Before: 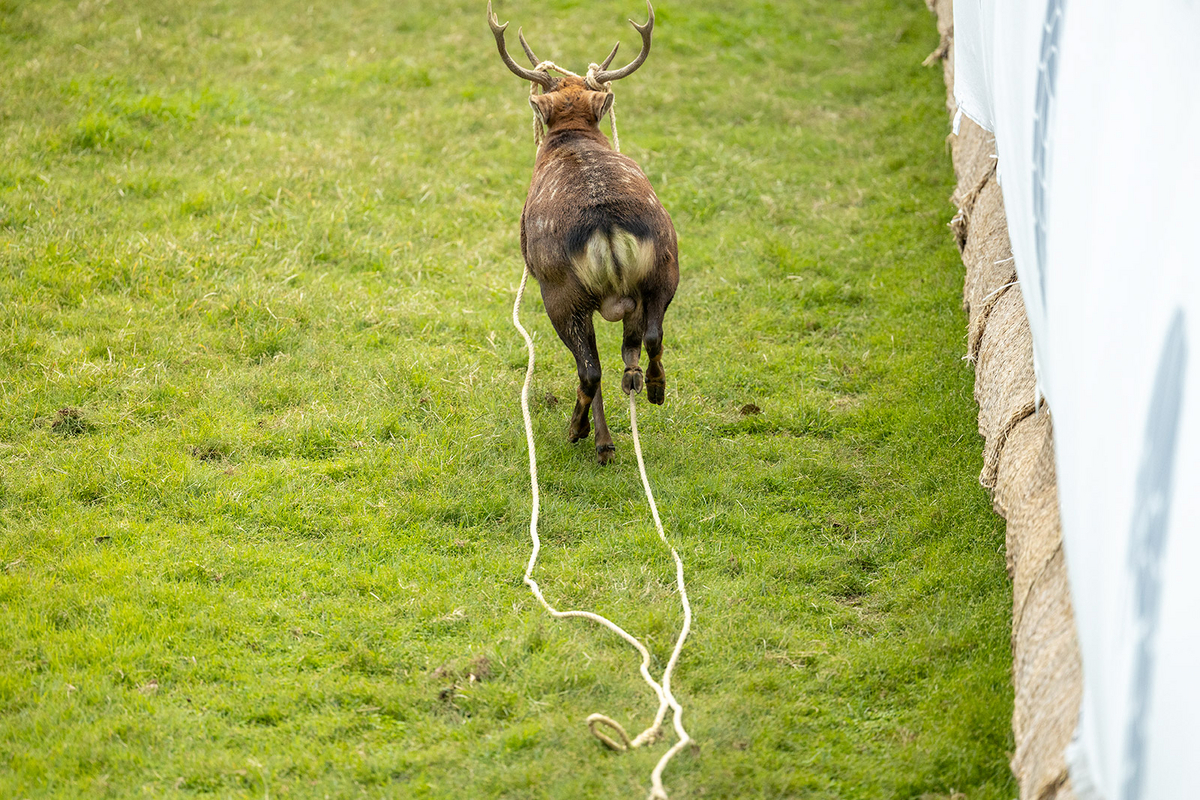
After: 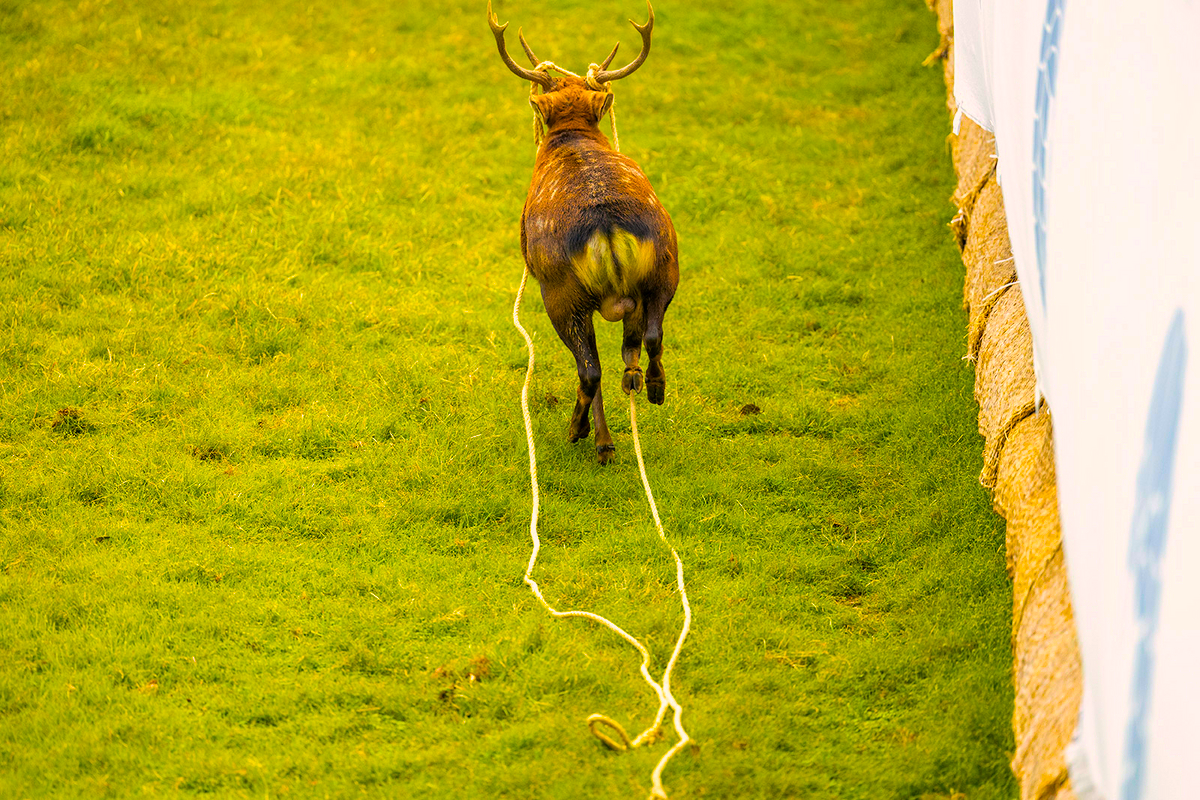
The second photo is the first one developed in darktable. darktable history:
tone curve: curves: ch0 [(0, 0) (0.003, 0.003) (0.011, 0.011) (0.025, 0.025) (0.044, 0.044) (0.069, 0.069) (0.1, 0.099) (0.136, 0.135) (0.177, 0.177) (0.224, 0.224) (0.277, 0.276) (0.335, 0.334) (0.399, 0.398) (0.468, 0.467) (0.543, 0.547) (0.623, 0.626) (0.709, 0.712) (0.801, 0.802) (0.898, 0.898) (1, 1)], color space Lab, independent channels, preserve colors none
color balance rgb: linear chroma grading › highlights 98.995%, linear chroma grading › global chroma 23.44%, perceptual saturation grading › global saturation 30.653%
color correction: highlights a* 11.89, highlights b* 11.71
